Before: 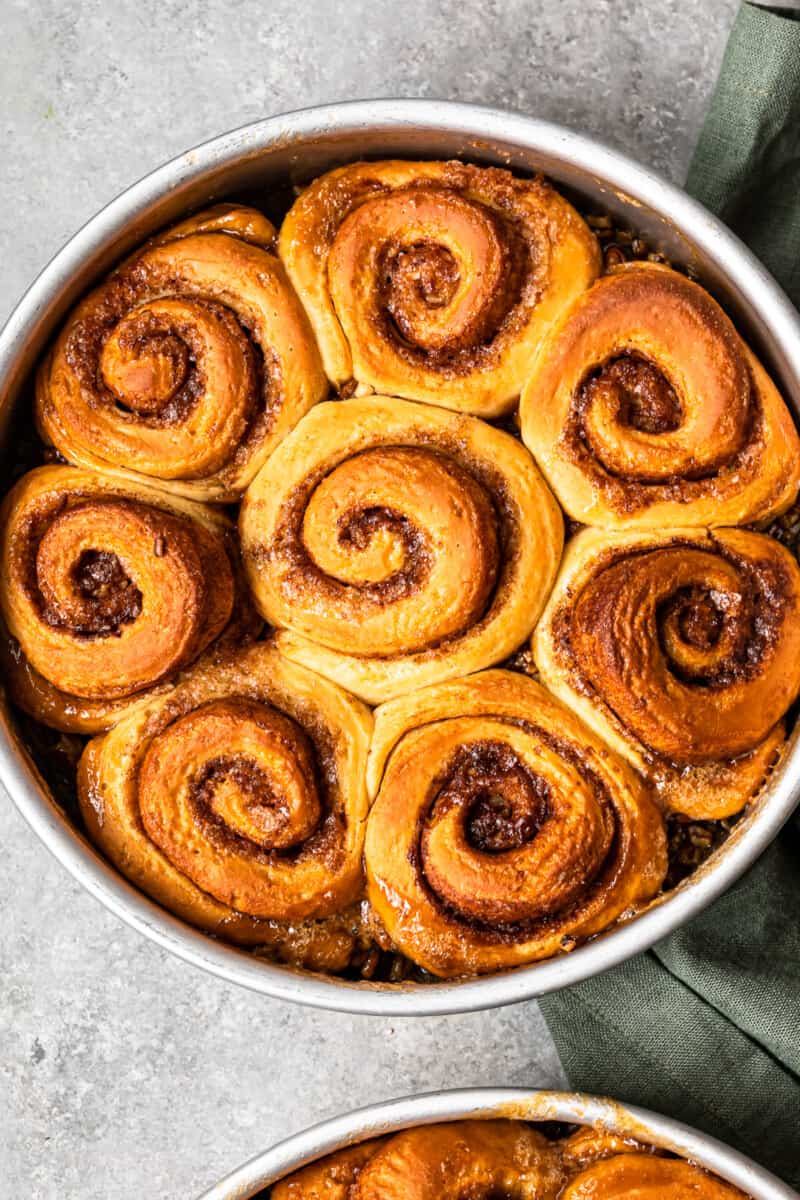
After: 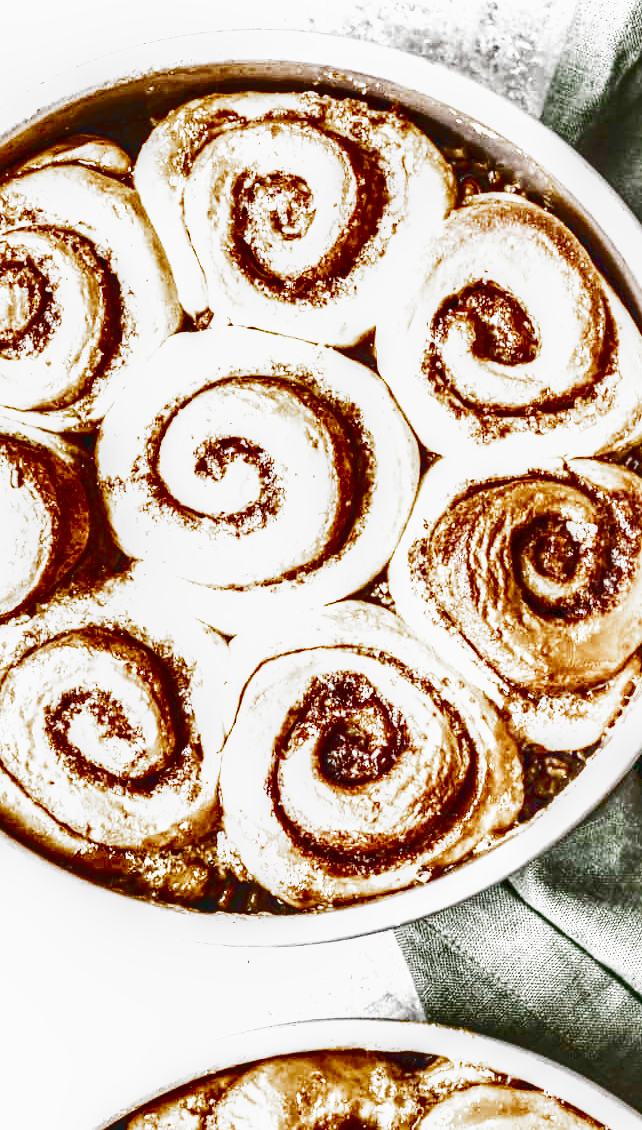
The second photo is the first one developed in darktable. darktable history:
crop and rotate: left 18.062%, top 5.765%, right 1.68%
local contrast: highlights 24%, detail 130%
shadows and highlights: shadows 24.64, highlights -77.31, soften with gaussian
filmic rgb: black relative exposure -8.77 EV, white relative exposure 4.98 EV, target black luminance 0%, hardness 3.77, latitude 65.51%, contrast 0.828, shadows ↔ highlights balance 19.89%, preserve chrominance no, color science v4 (2020), contrast in shadows soft
exposure: black level correction 0, exposure 4.032 EV, compensate highlight preservation false
